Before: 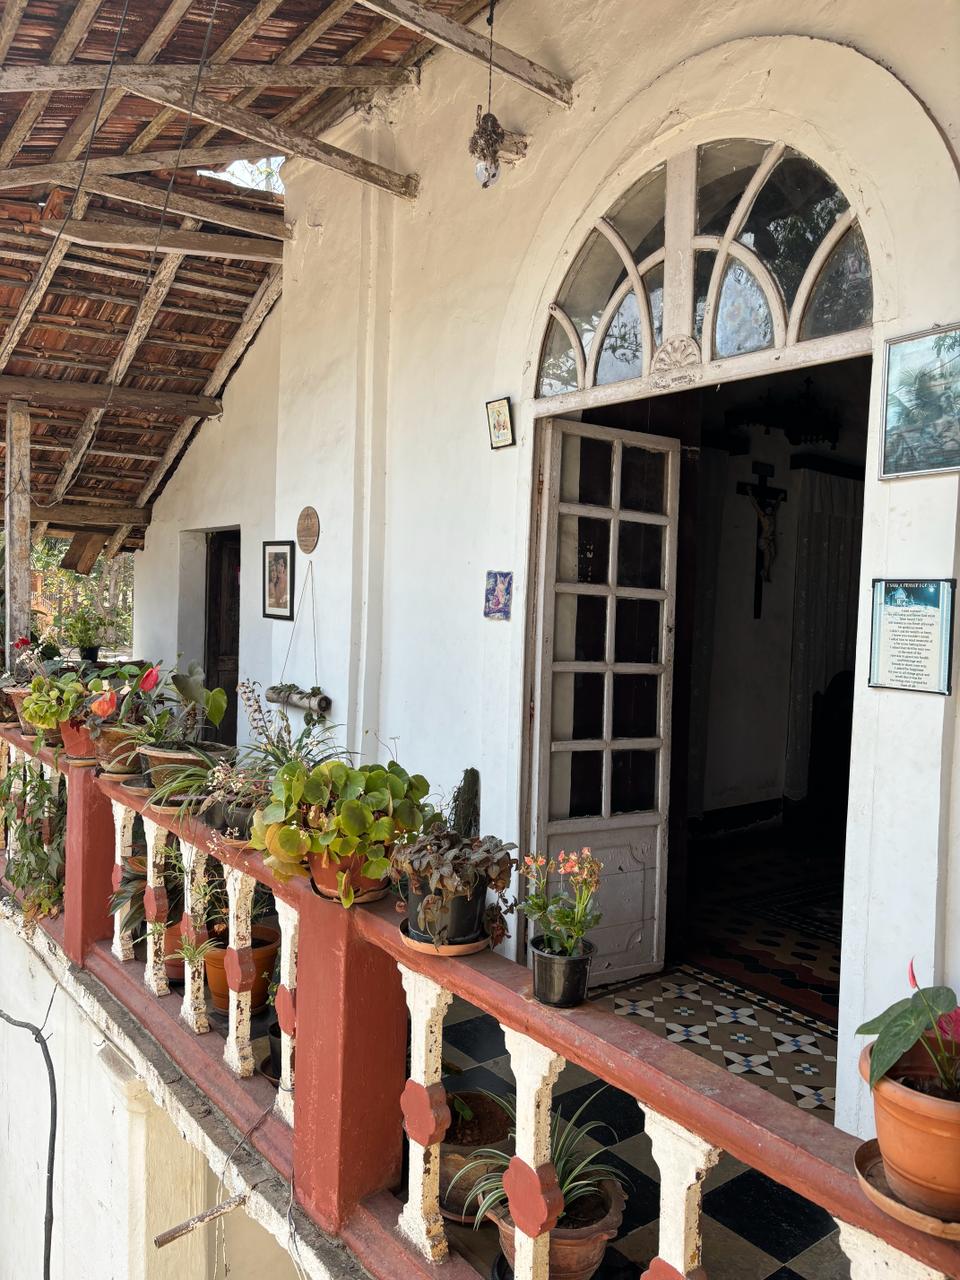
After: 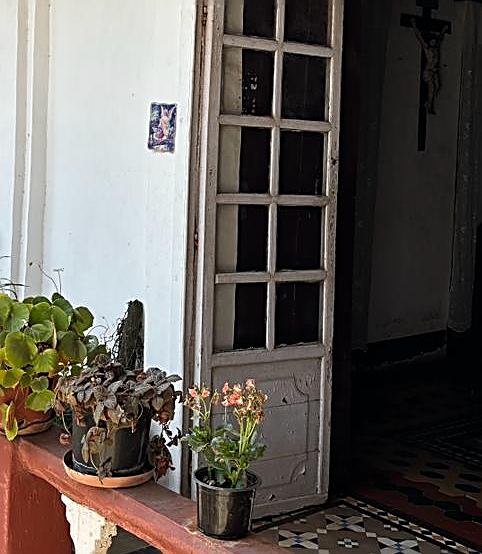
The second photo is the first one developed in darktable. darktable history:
sharpen: amount 1
crop: left 35.03%, top 36.625%, right 14.663%, bottom 20.057%
